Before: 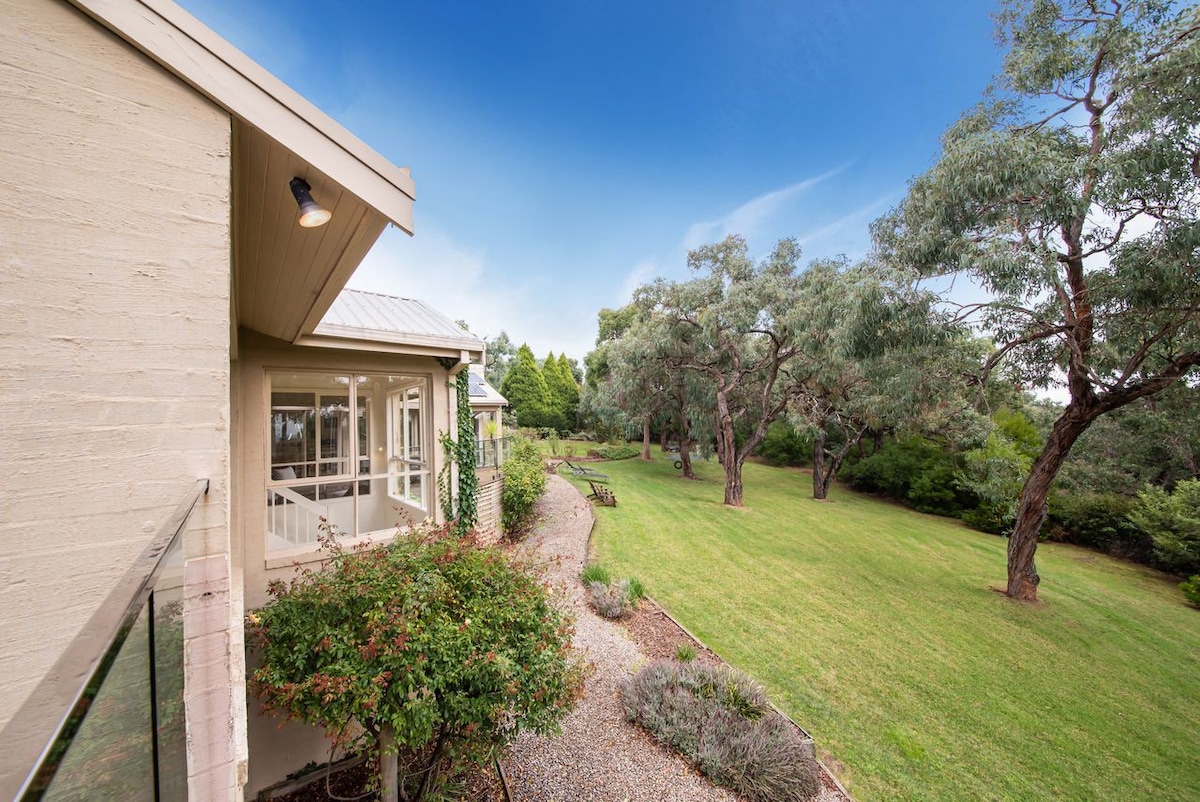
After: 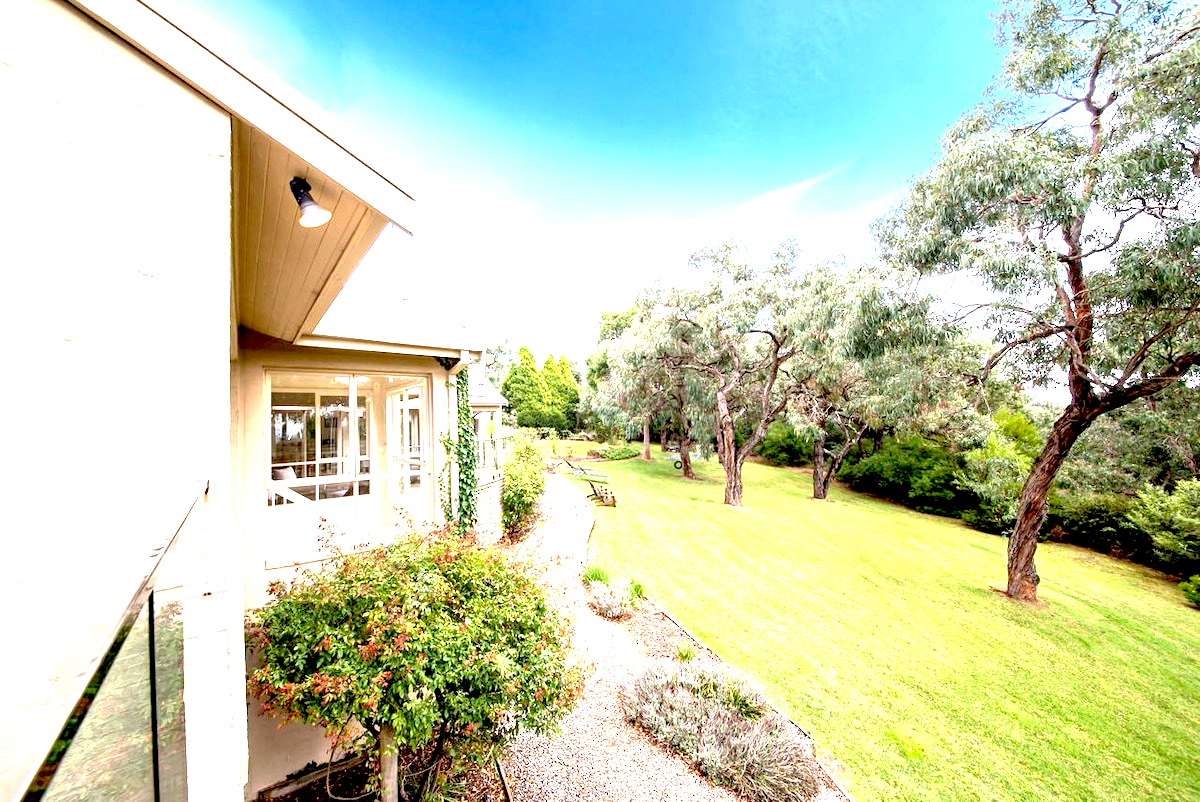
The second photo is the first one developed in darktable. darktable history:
local contrast: highlights 104%, shadows 98%, detail 120%, midtone range 0.2
exposure: black level correction 0.015, exposure 1.786 EV, compensate highlight preservation false
